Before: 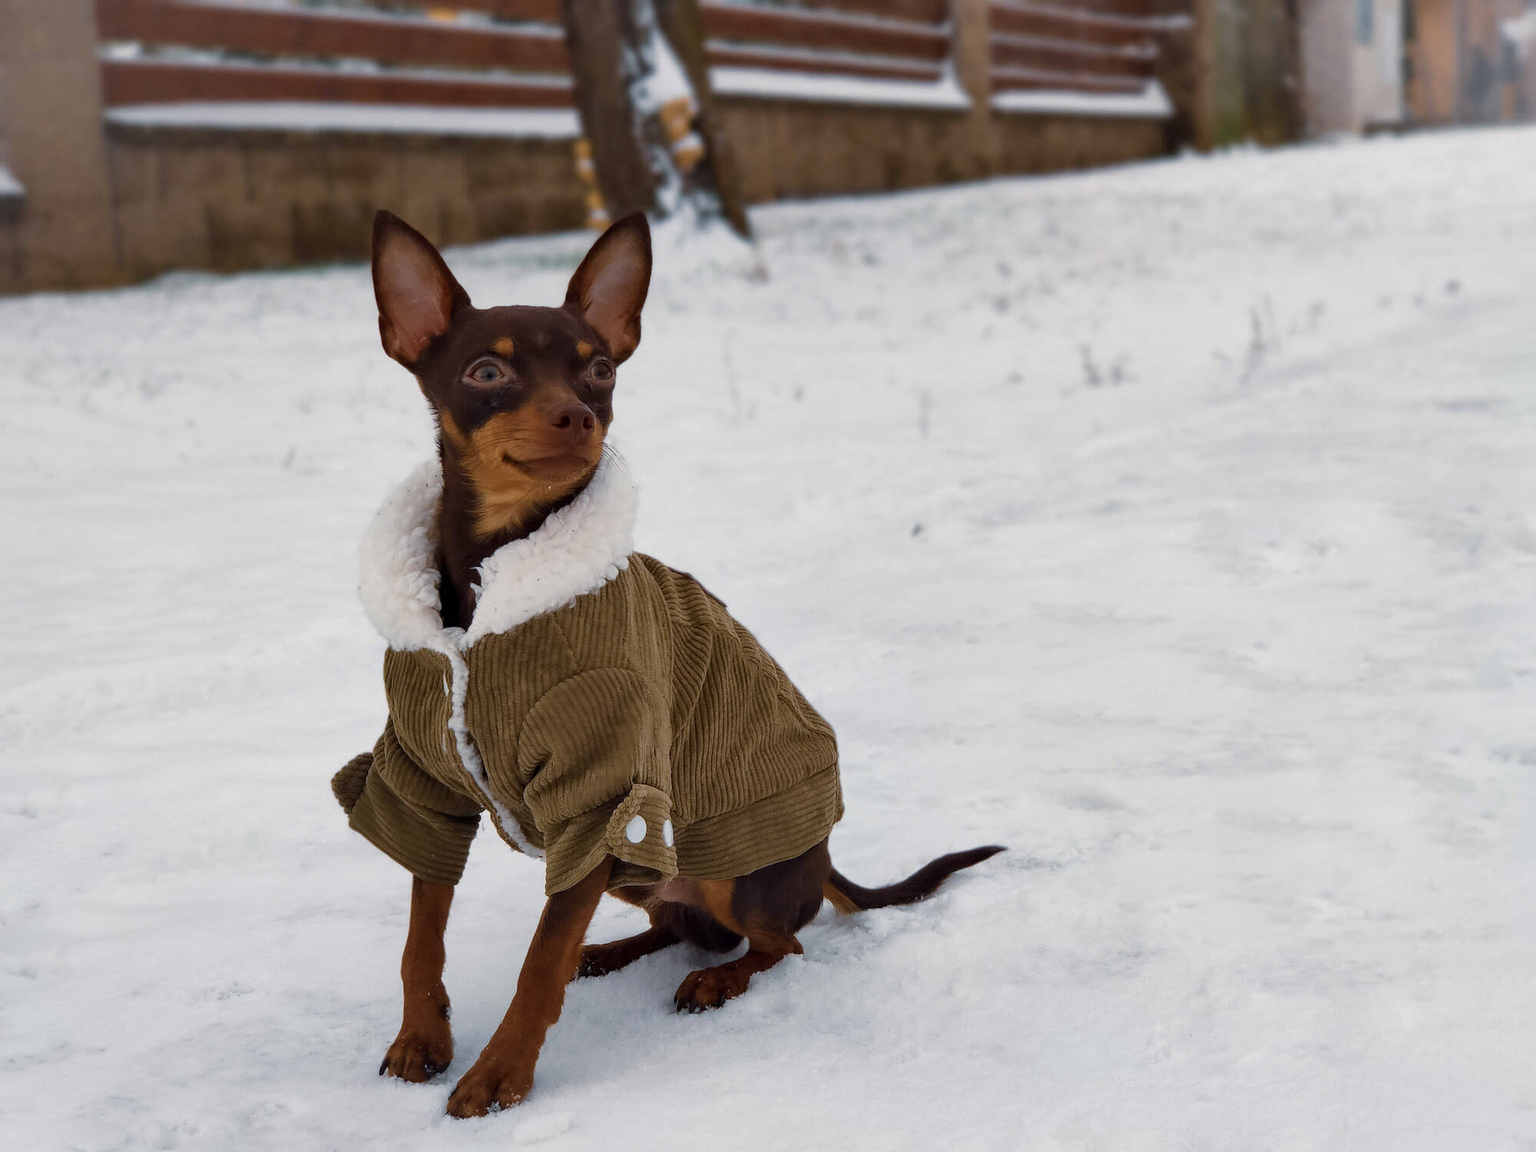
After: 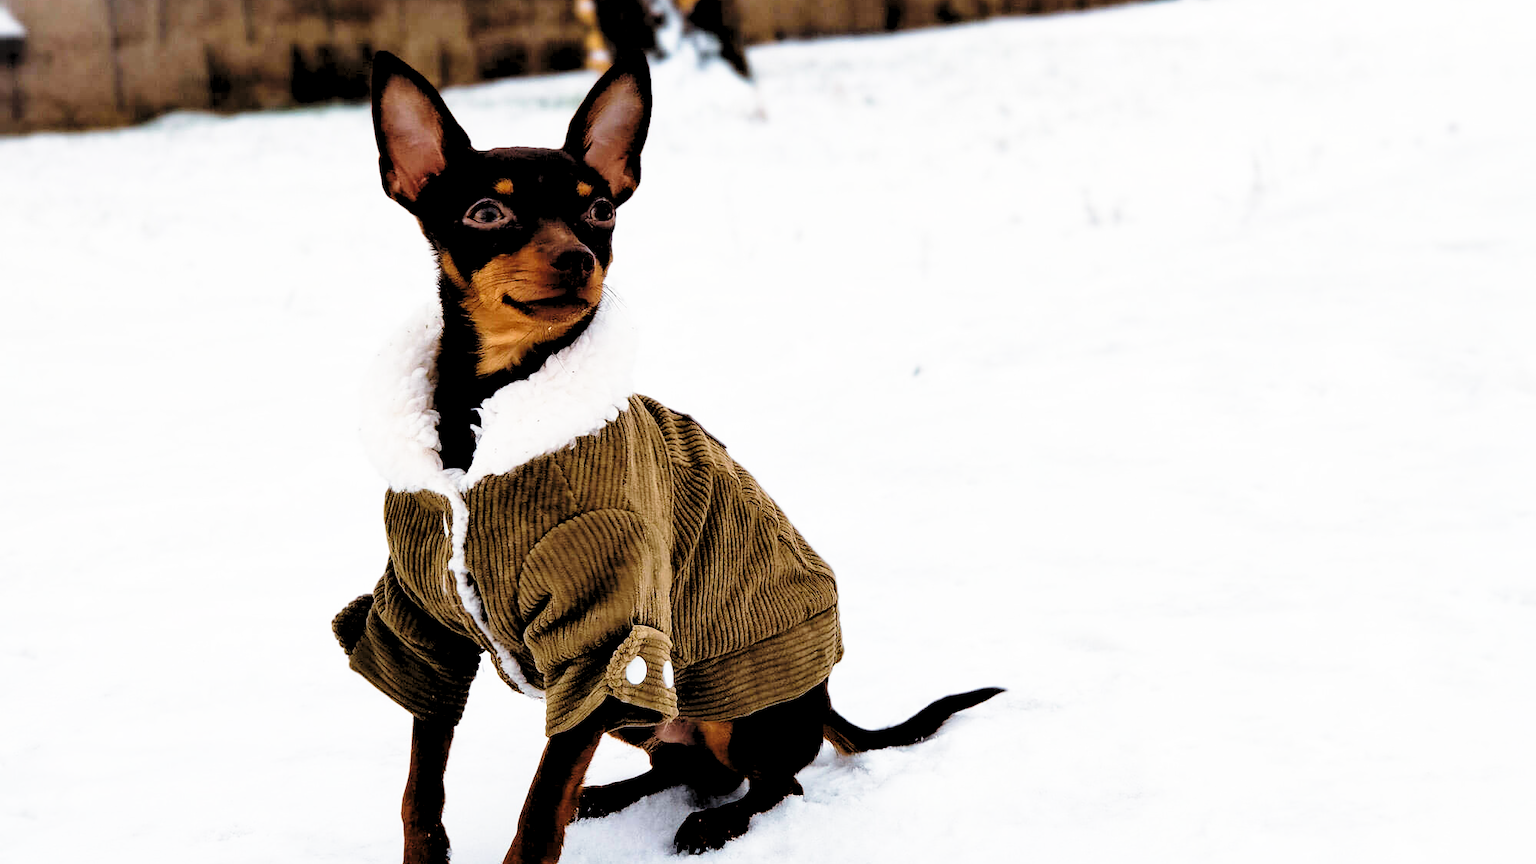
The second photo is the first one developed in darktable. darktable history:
local contrast: mode bilateral grid, contrast 15, coarseness 36, detail 105%, midtone range 0.2
rgb levels: levels [[0.029, 0.461, 0.922], [0, 0.5, 1], [0, 0.5, 1]]
crop: top 13.819%, bottom 11.169%
base curve: curves: ch0 [(0, 0) (0.026, 0.03) (0.109, 0.232) (0.351, 0.748) (0.669, 0.968) (1, 1)], preserve colors none
